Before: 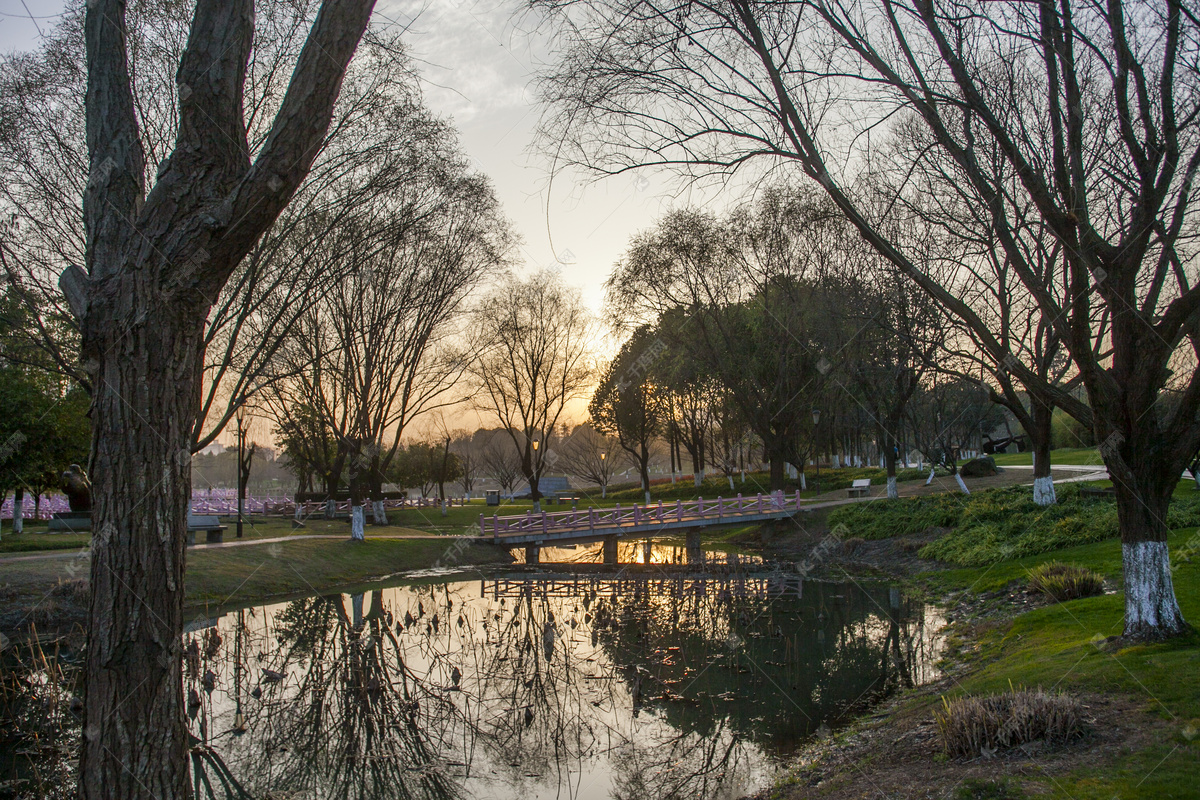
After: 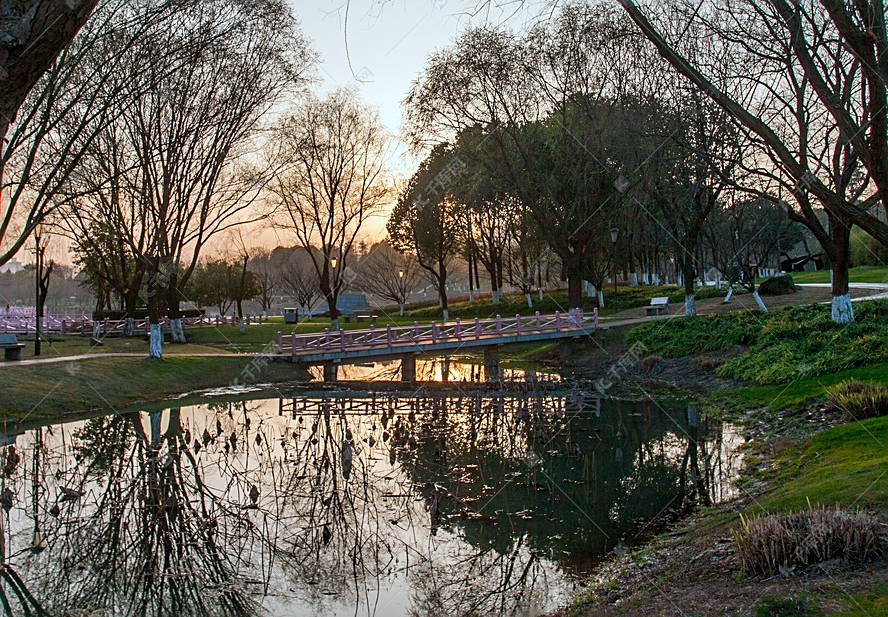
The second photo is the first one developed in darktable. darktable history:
crop: left 16.871%, top 22.857%, right 9.116%
sharpen: on, module defaults
color correction: highlights a* -4.18, highlights b* -10.81
